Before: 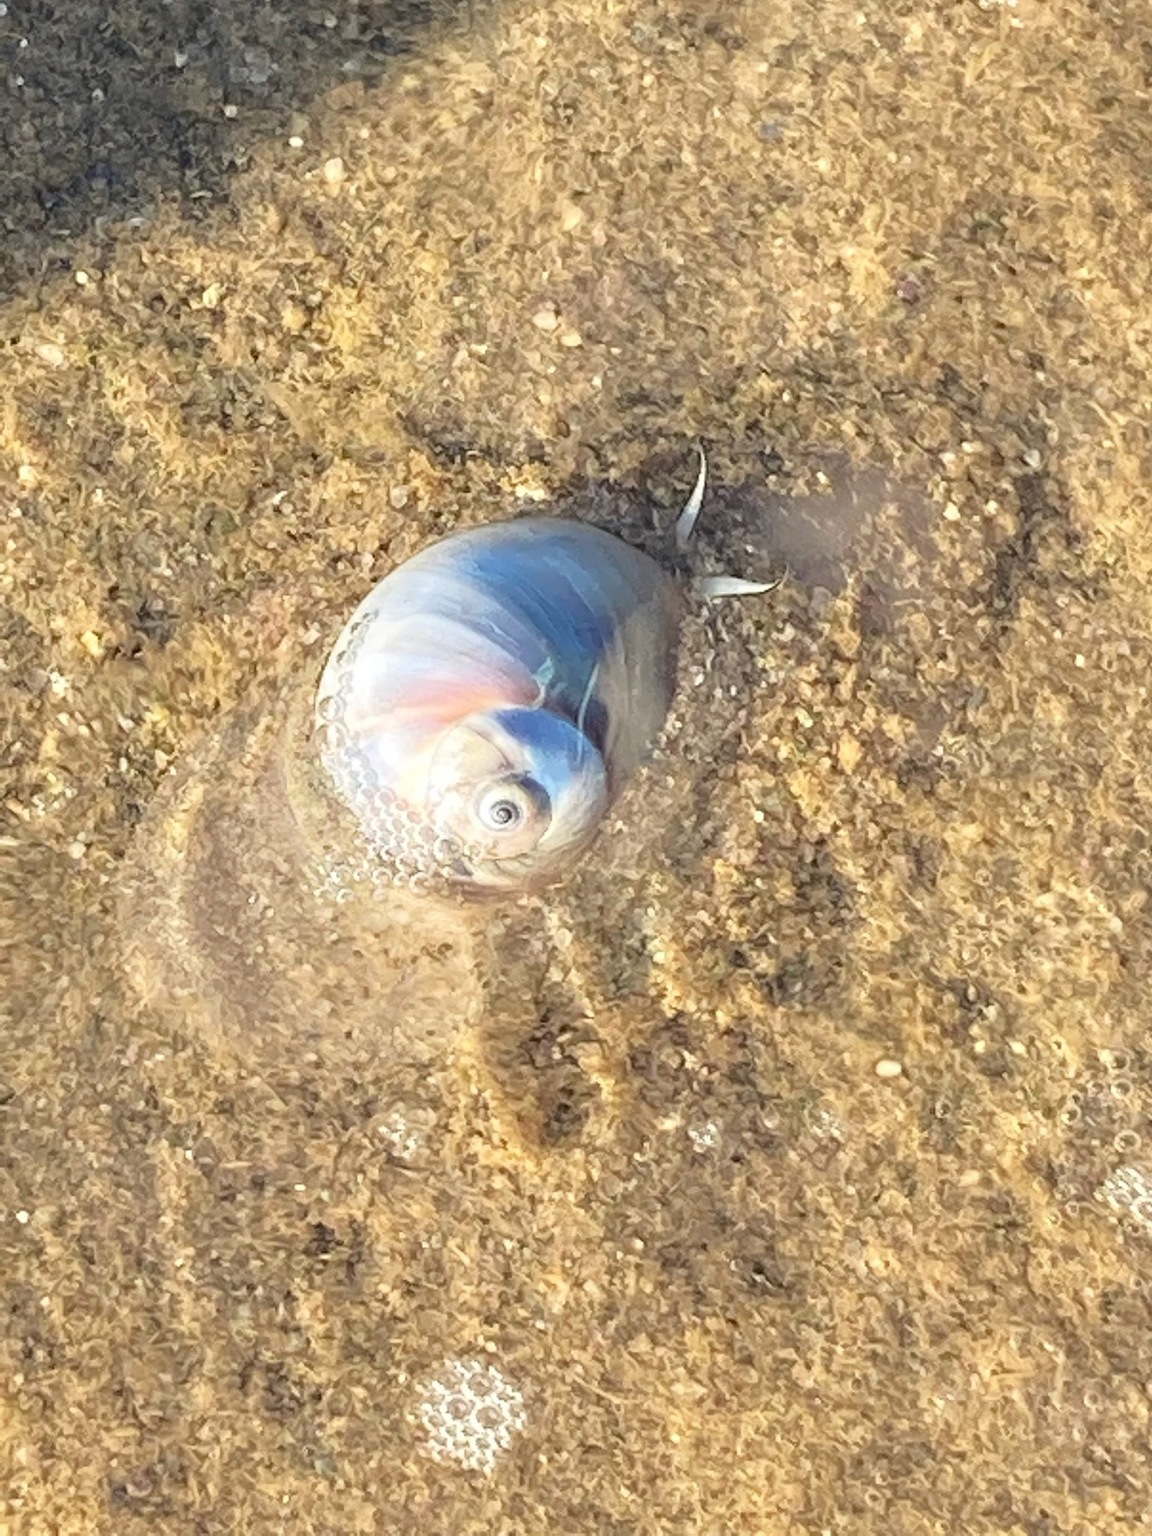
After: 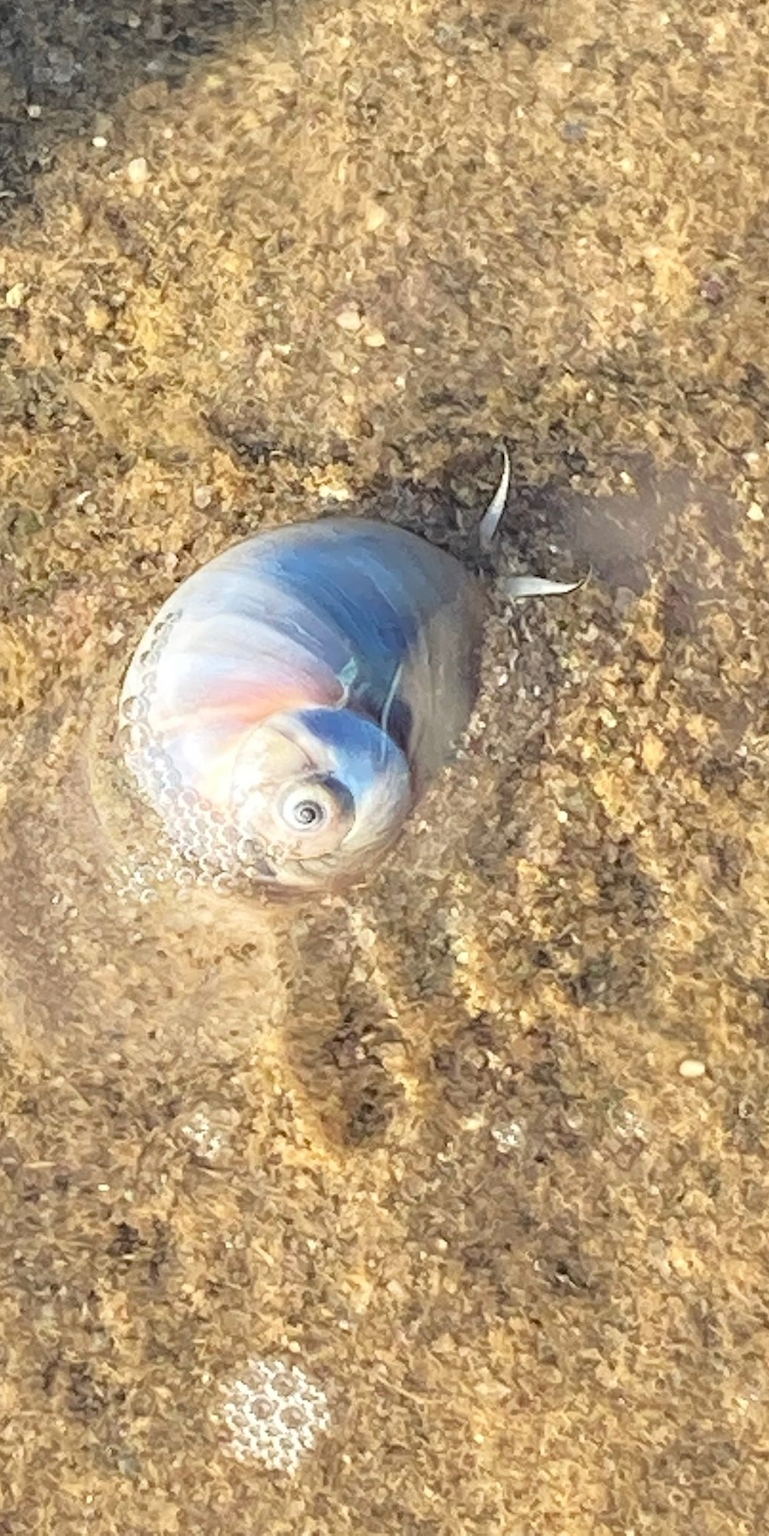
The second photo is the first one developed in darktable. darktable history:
crop: left 17.082%, right 16.11%
